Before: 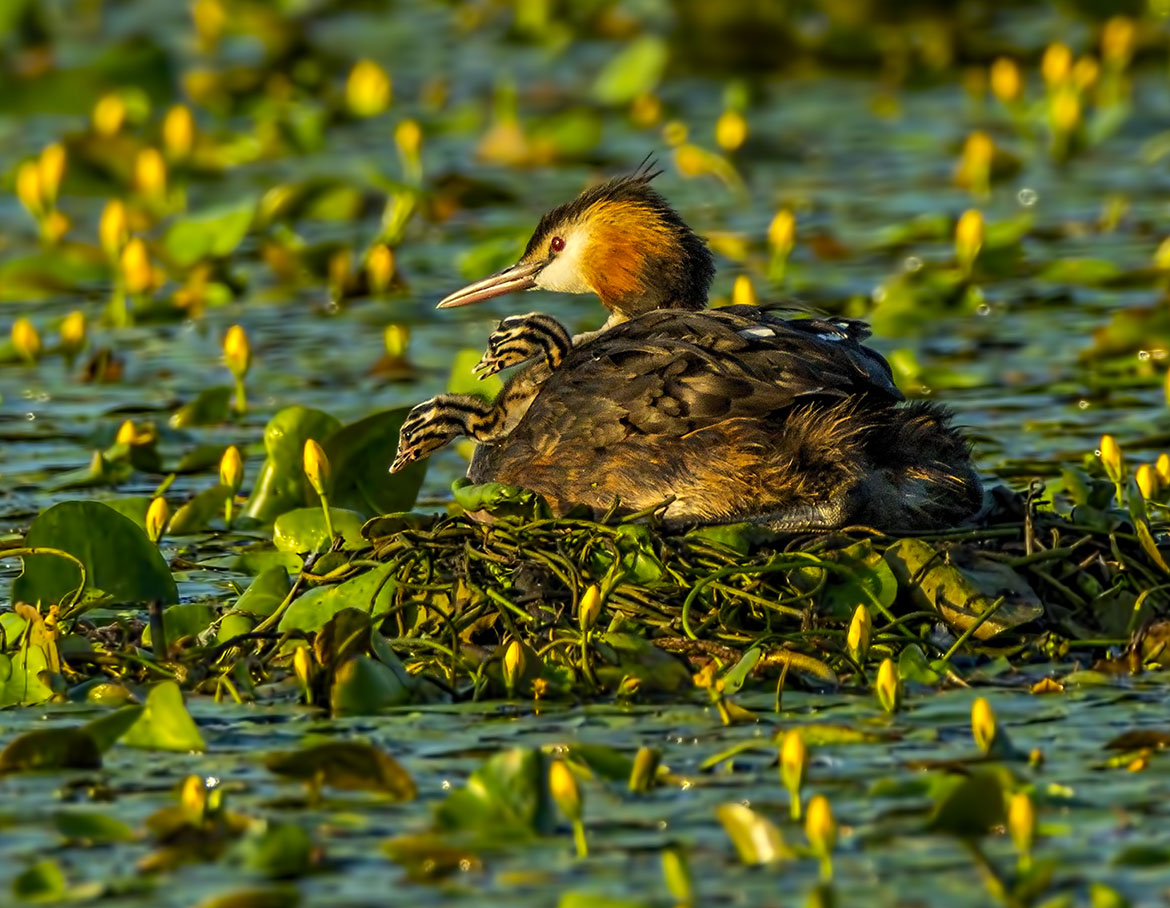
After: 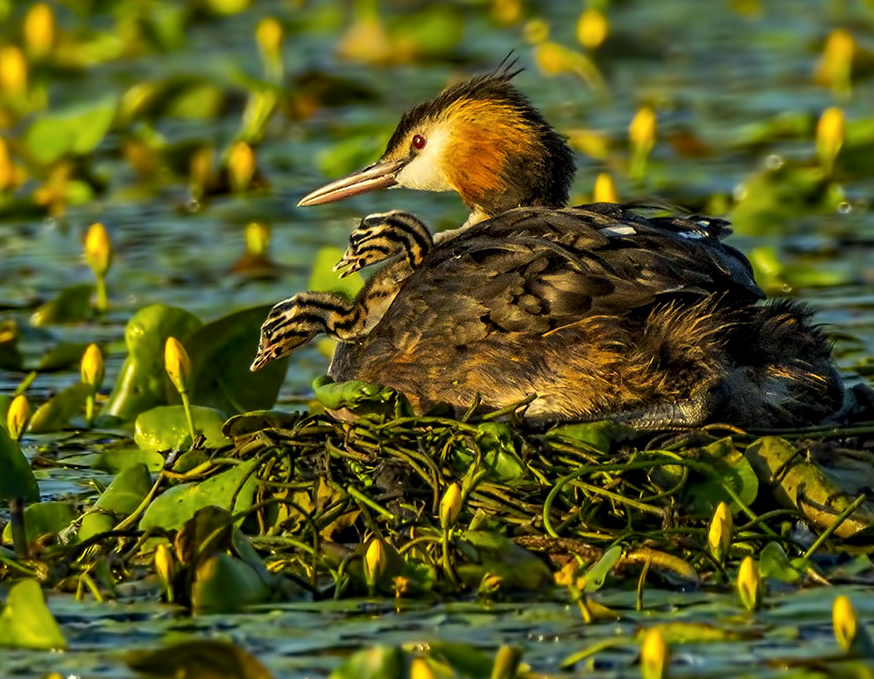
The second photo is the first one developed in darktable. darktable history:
local contrast: mode bilateral grid, contrast 20, coarseness 50, detail 119%, midtone range 0.2
exposure: exposure -0.043 EV, compensate highlight preservation false
crop and rotate: left 11.961%, top 11.361%, right 13.324%, bottom 13.777%
